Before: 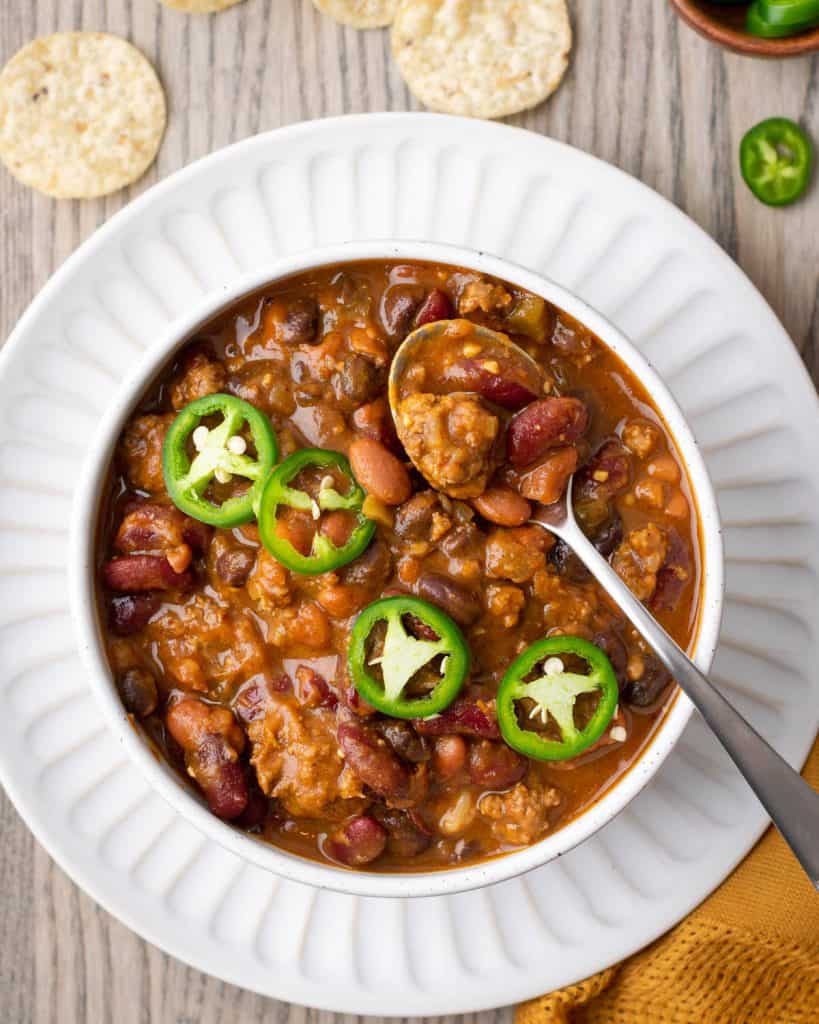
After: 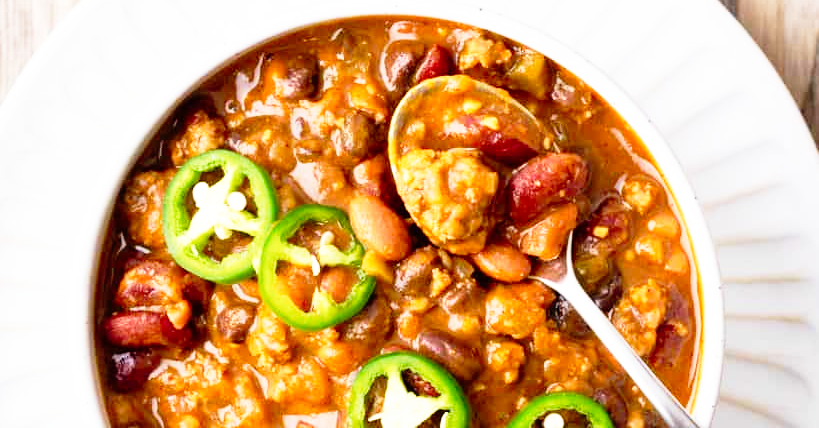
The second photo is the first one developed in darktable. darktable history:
base curve: curves: ch0 [(0, 0) (0.012, 0.01) (0.073, 0.168) (0.31, 0.711) (0.645, 0.957) (1, 1)], preserve colors none
crop and rotate: top 23.84%, bottom 34.294%
velvia: on, module defaults
